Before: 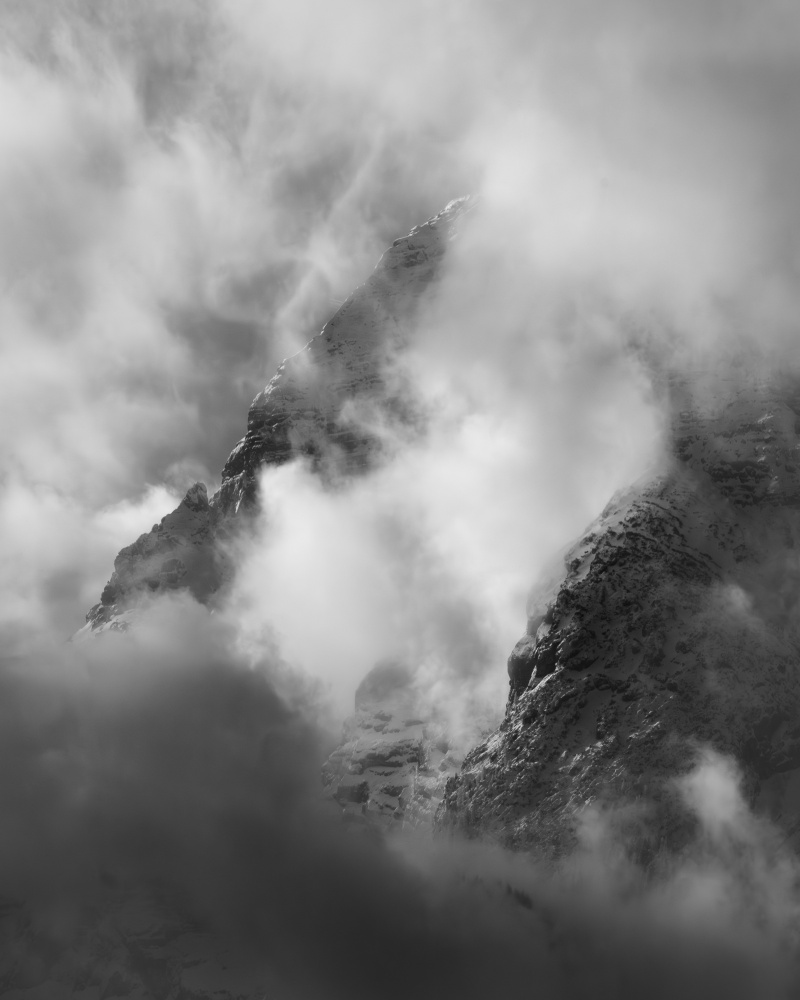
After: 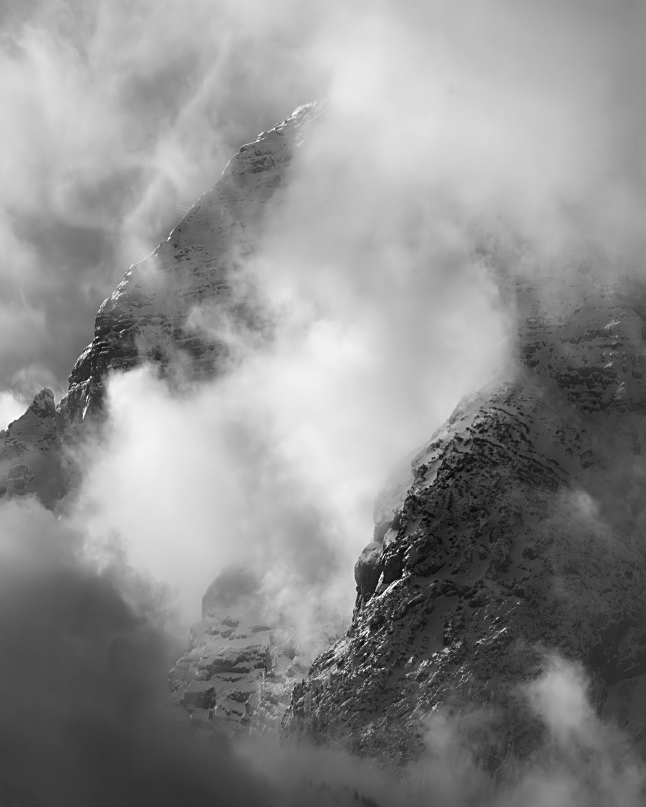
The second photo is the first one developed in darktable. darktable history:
exposure: exposure 0.128 EV, compensate highlight preservation false
crop: left 19.152%, top 9.461%, right 0%, bottom 9.763%
sharpen: amount 0.601
